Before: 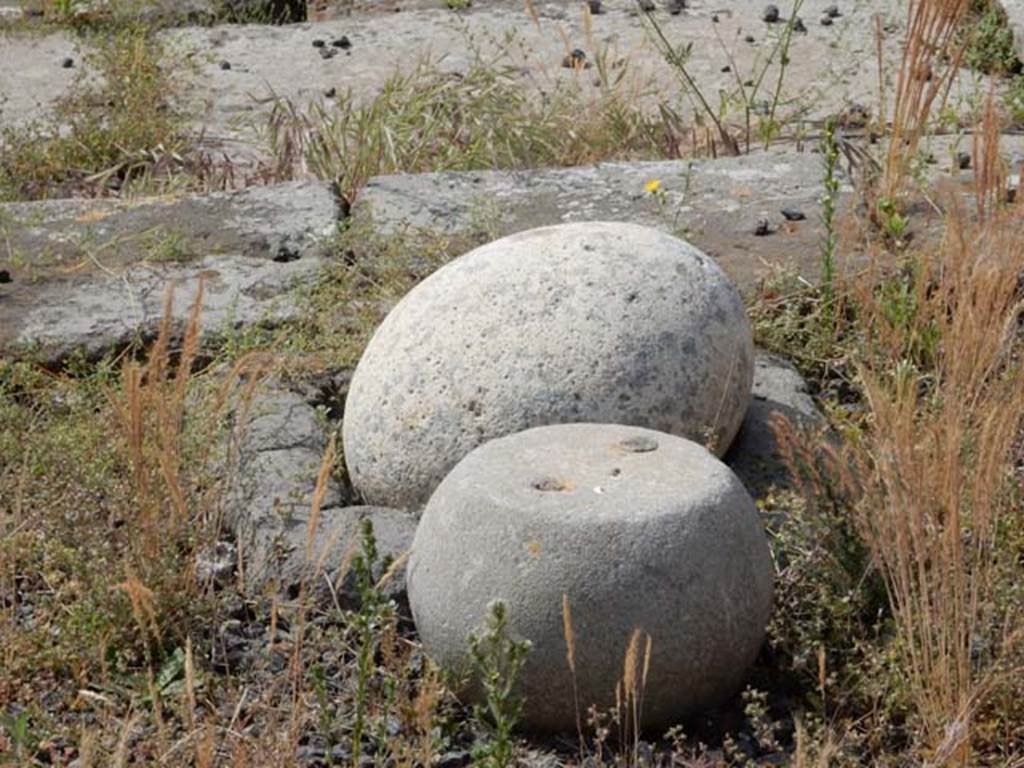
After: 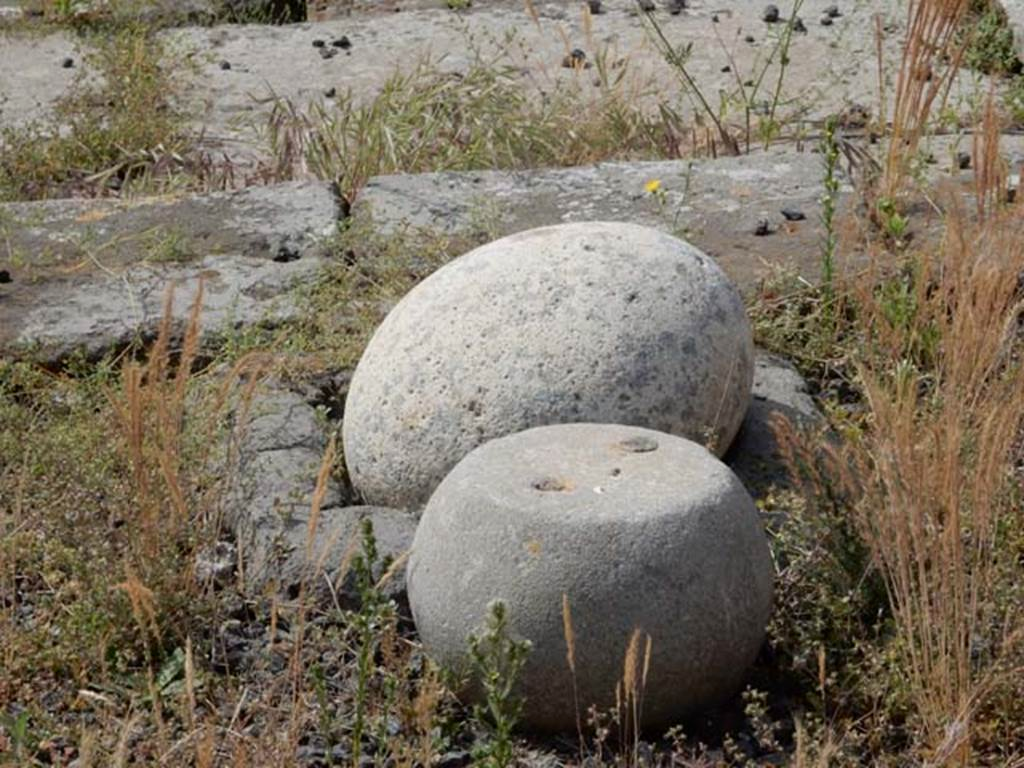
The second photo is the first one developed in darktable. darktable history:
shadows and highlights: shadows -30.78, highlights 29.89
exposure: exposure -0.158 EV, compensate exposure bias true, compensate highlight preservation false
